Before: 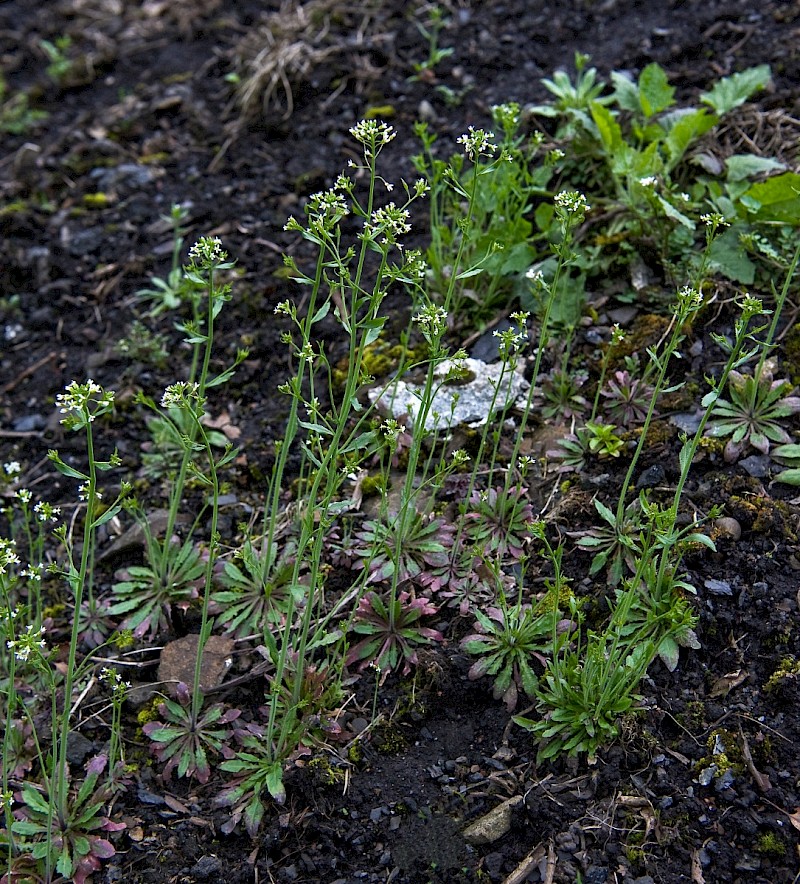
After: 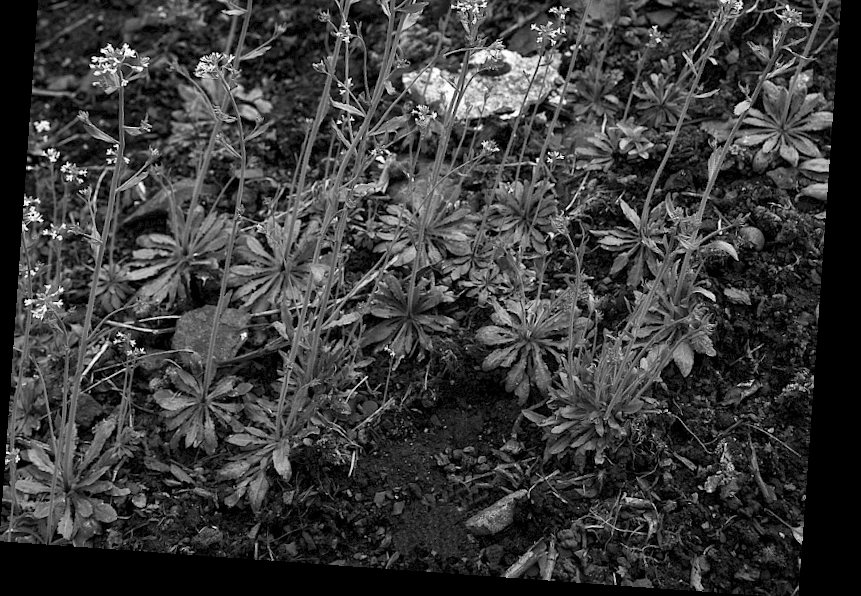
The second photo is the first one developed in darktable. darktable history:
monochrome: on, module defaults
rotate and perspective: rotation 4.1°, automatic cropping off
crop and rotate: top 36.435%
